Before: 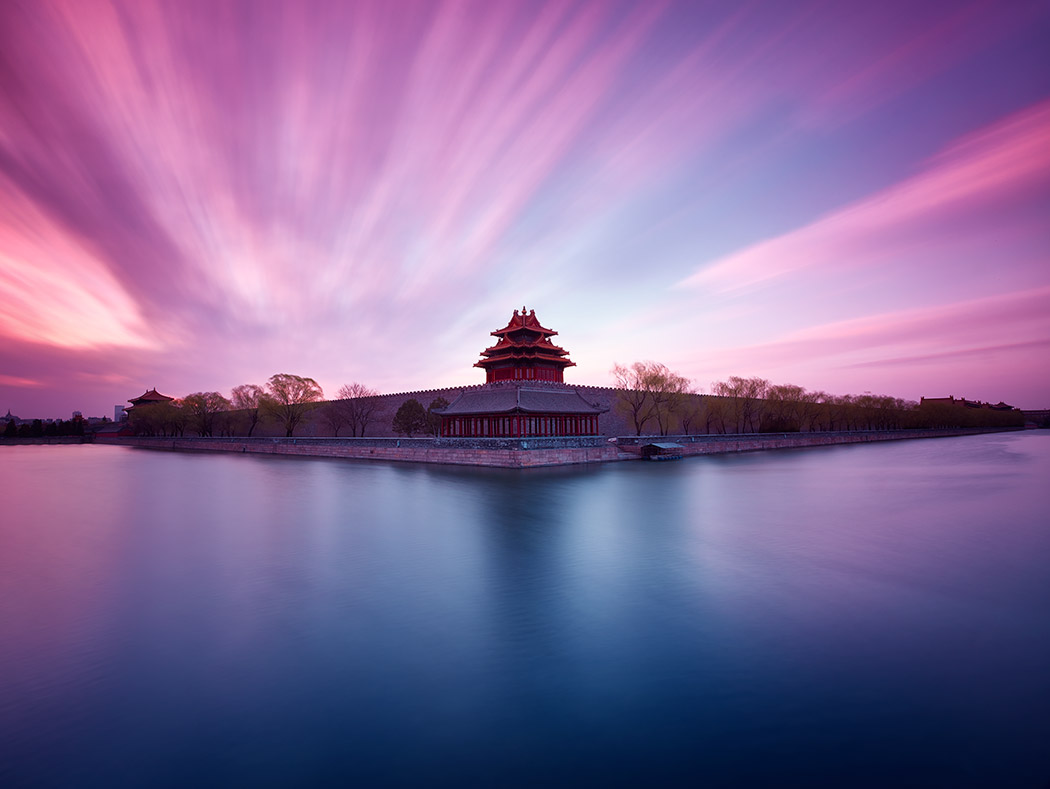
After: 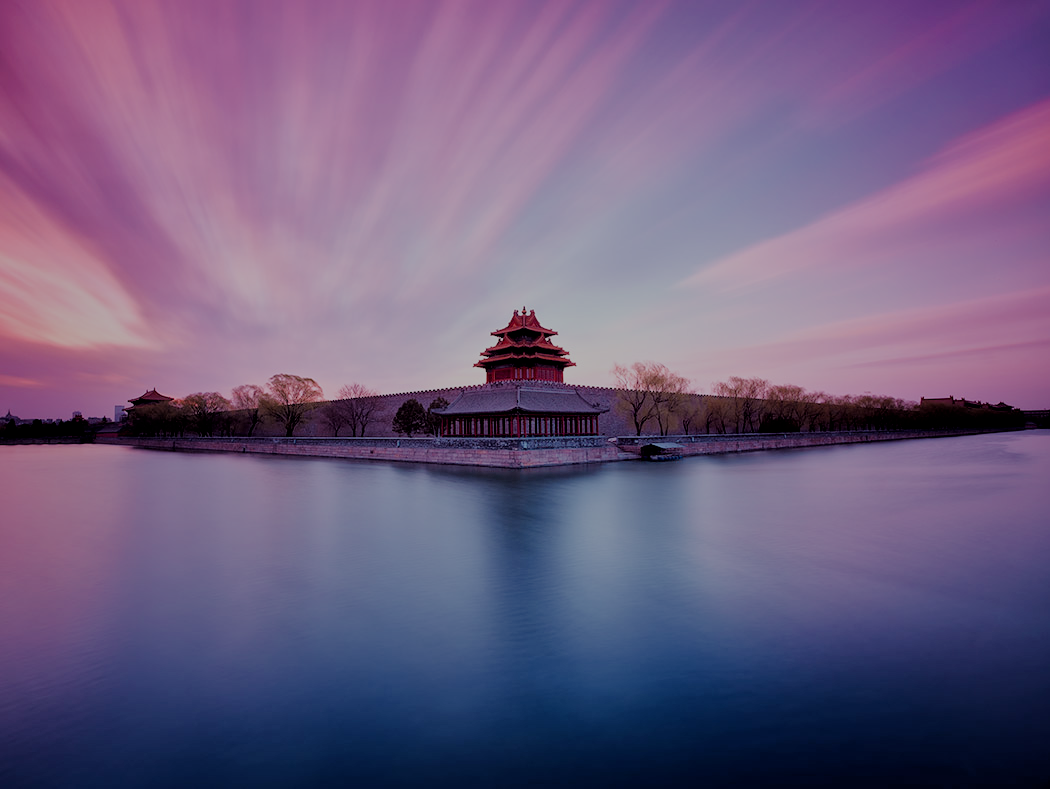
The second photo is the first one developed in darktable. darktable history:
filmic rgb: black relative exposure -4.42 EV, white relative exposure 6.58 EV, hardness 1.85, contrast 0.5
local contrast: mode bilateral grid, contrast 28, coarseness 16, detail 115%, midtone range 0.2
